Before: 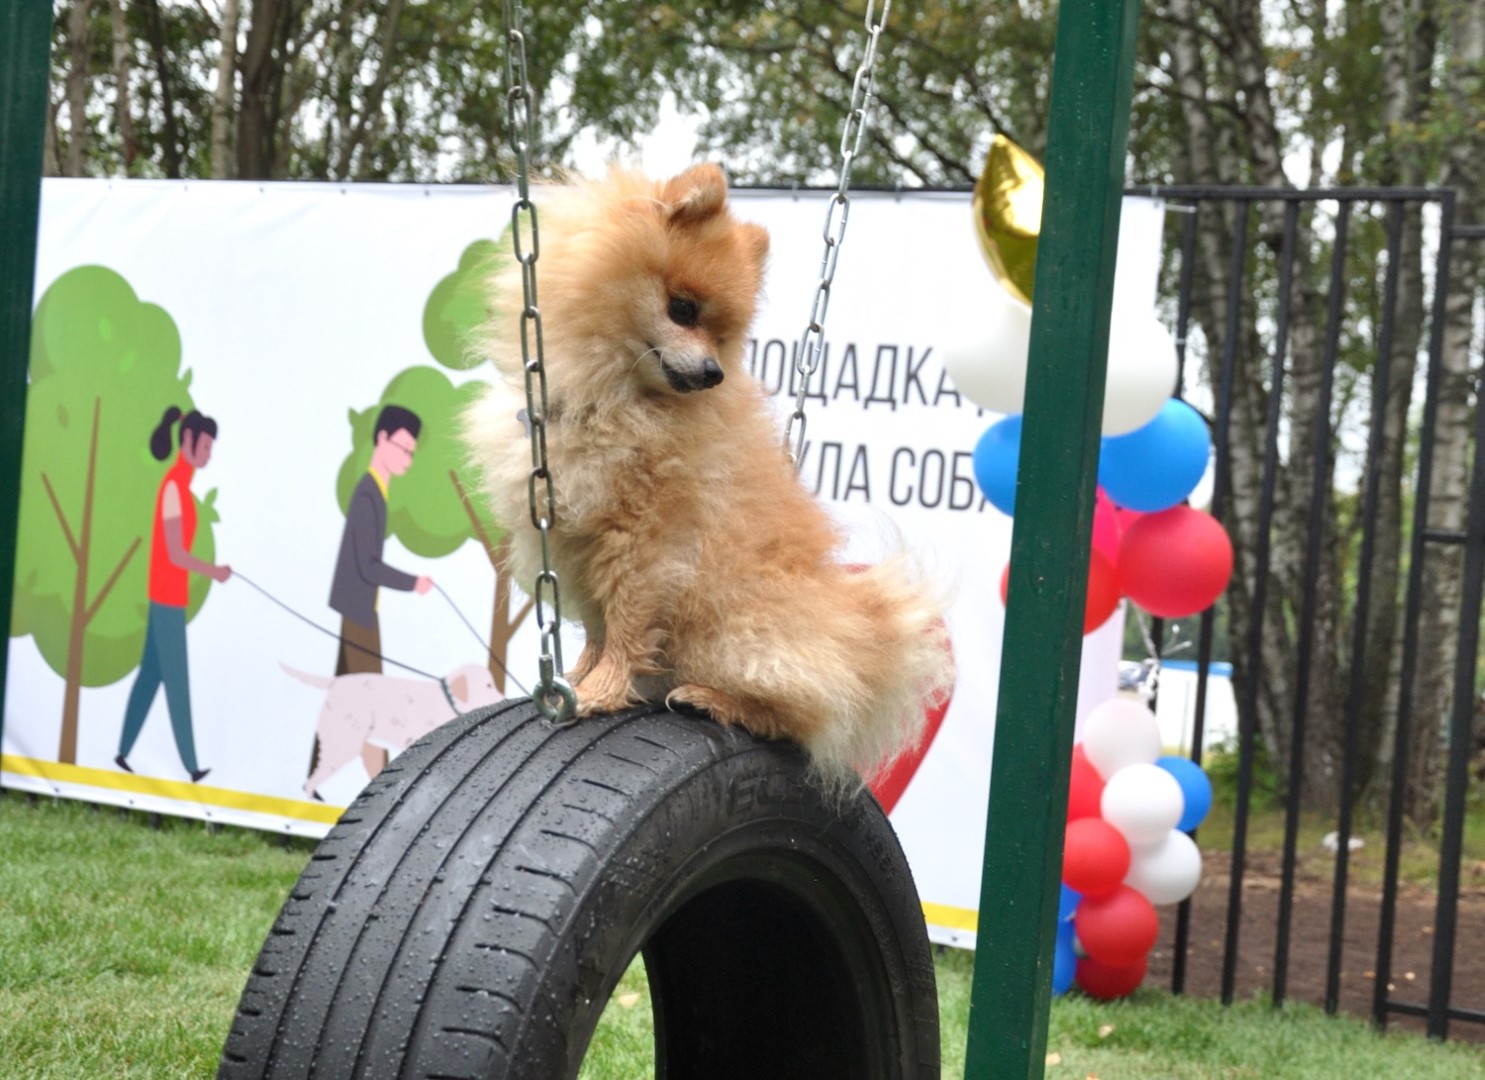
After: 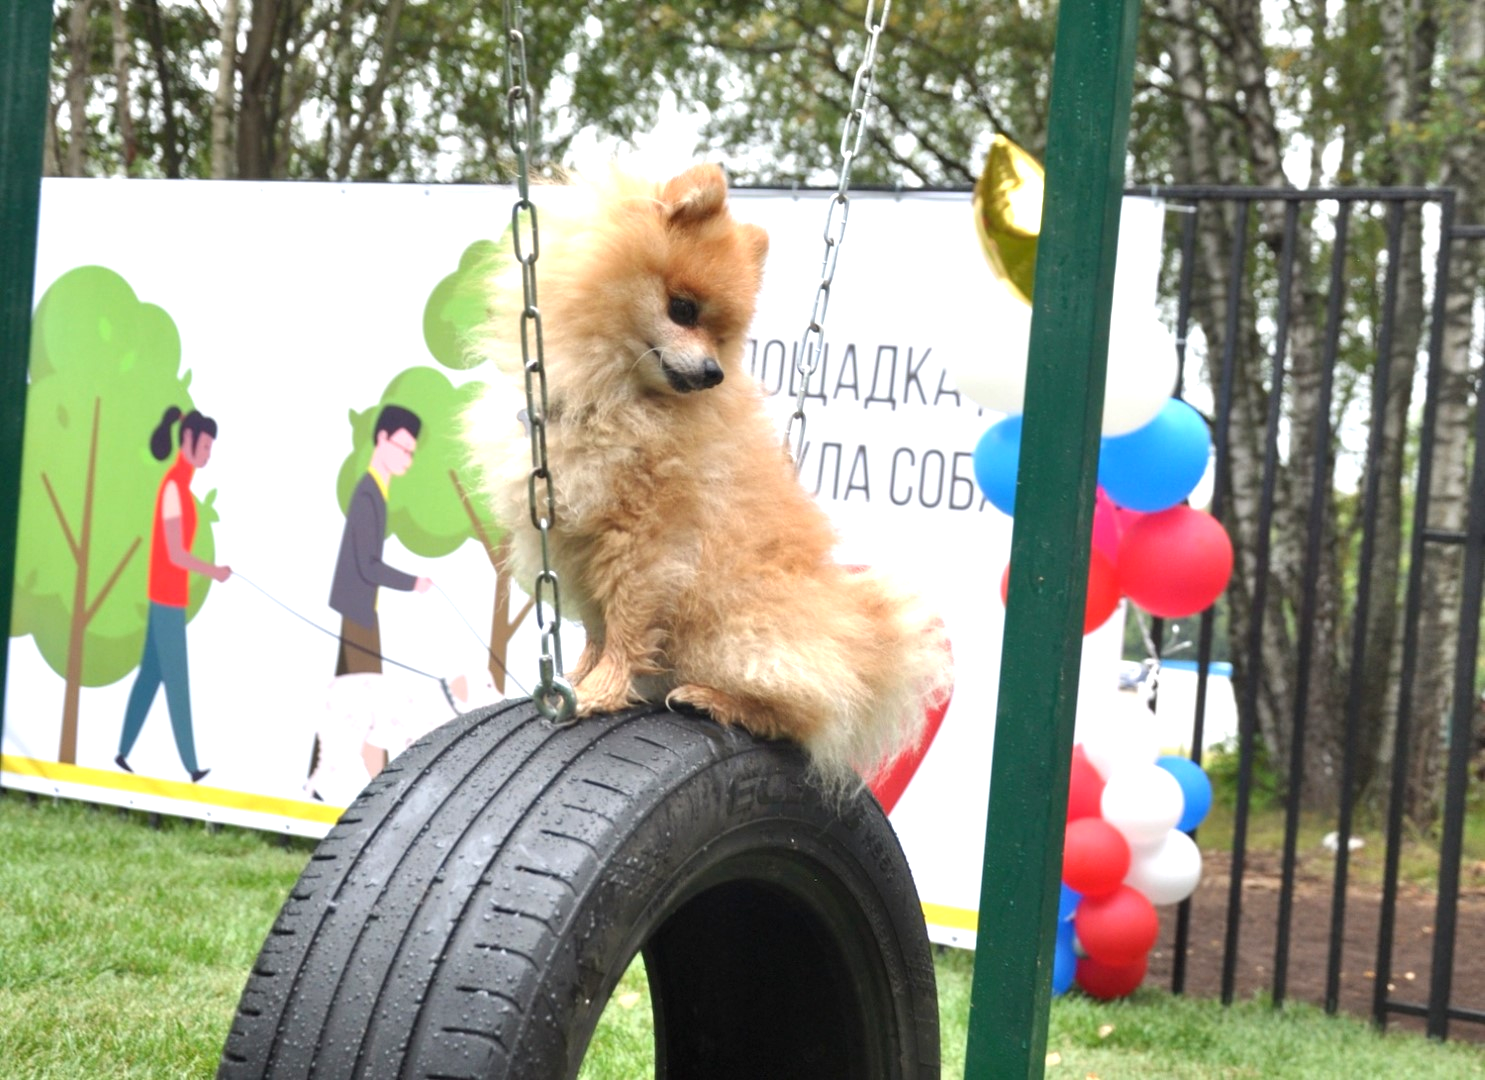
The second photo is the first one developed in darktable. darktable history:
exposure: exposure 0.515 EV, compensate exposure bias true, compensate highlight preservation false
